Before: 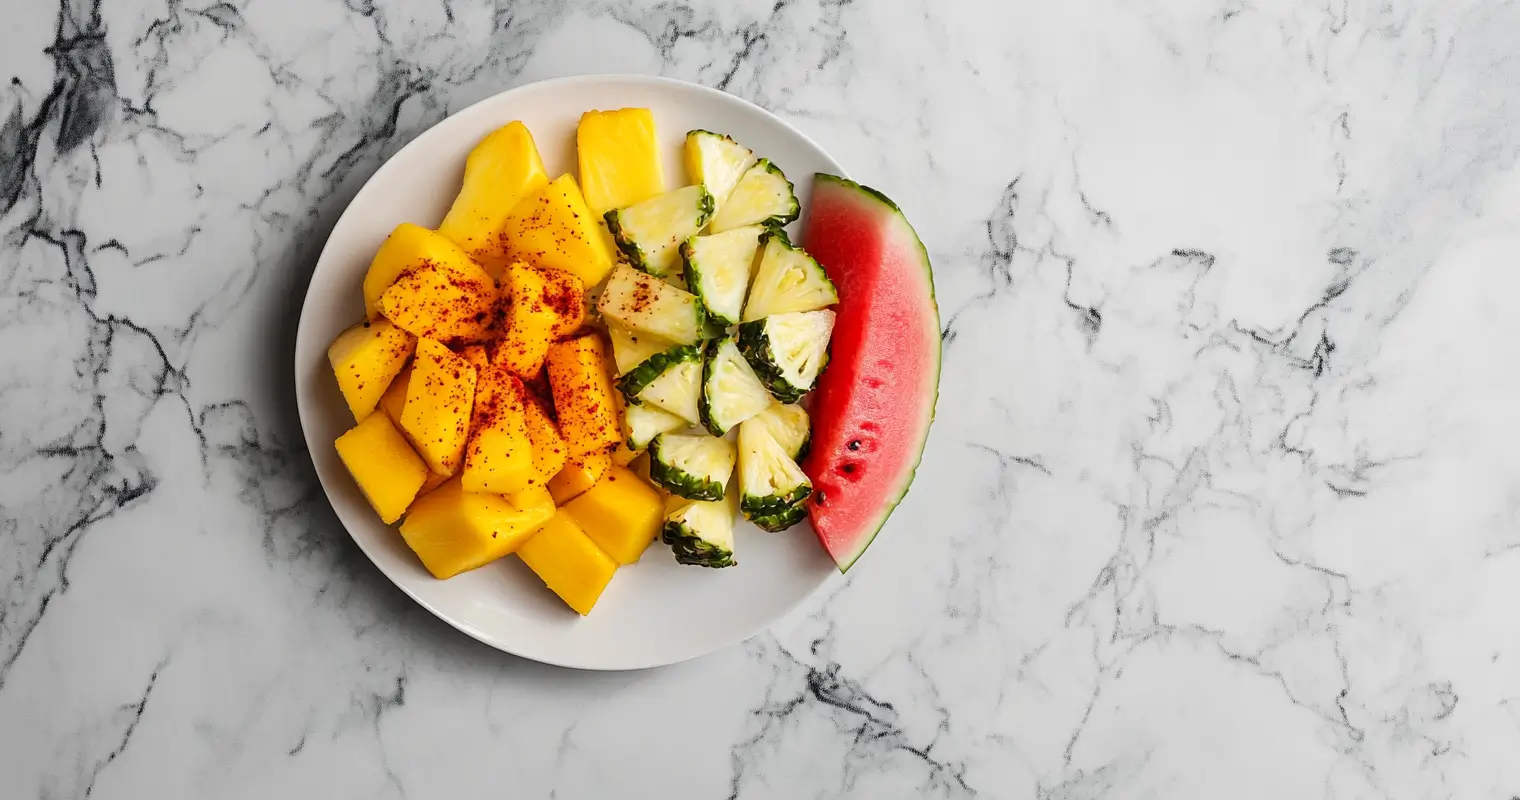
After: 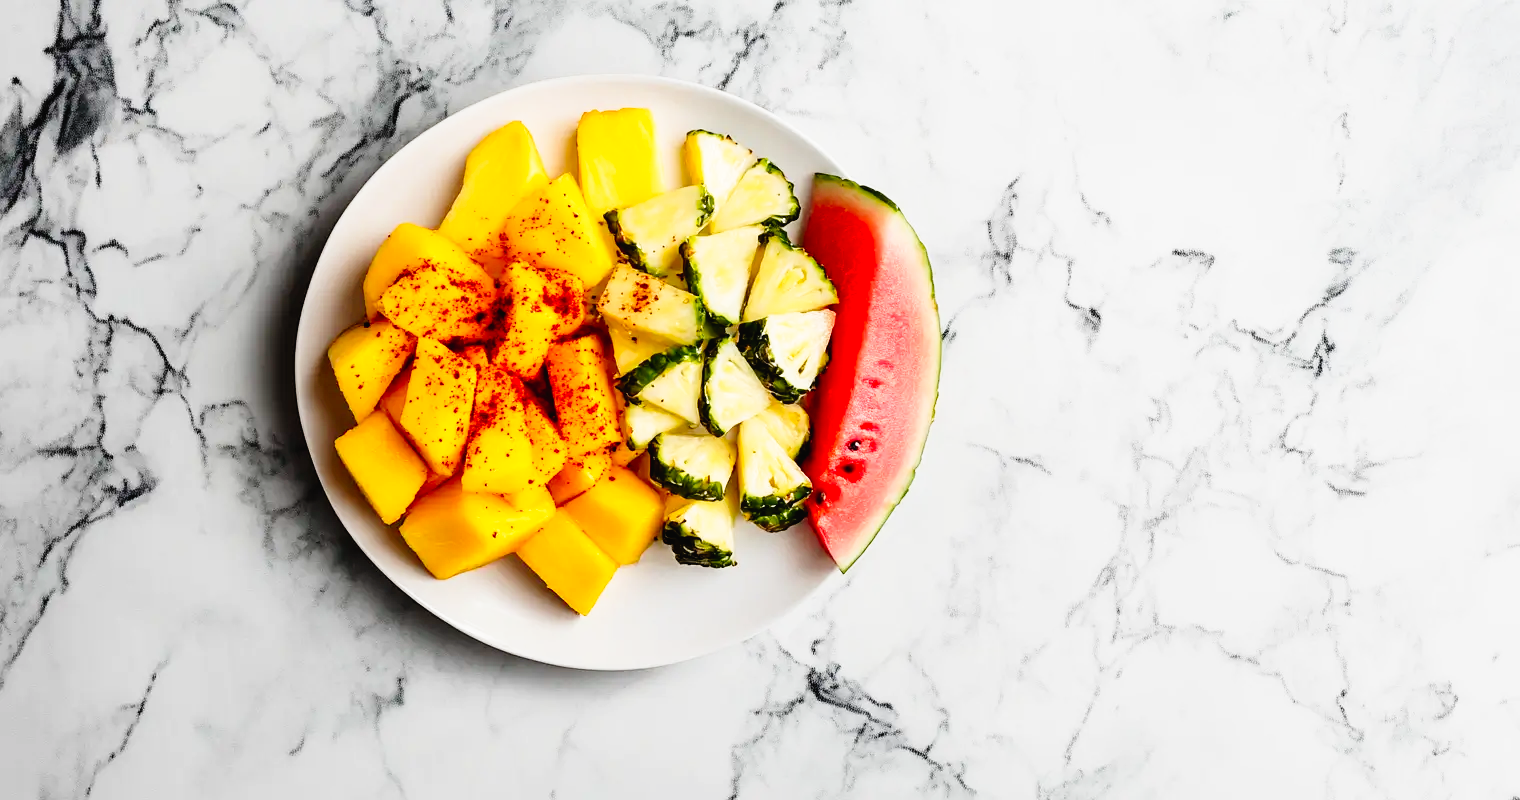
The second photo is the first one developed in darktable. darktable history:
tone curve: curves: ch0 [(0, 0.016) (0.11, 0.039) (0.259, 0.235) (0.383, 0.437) (0.499, 0.597) (0.733, 0.867) (0.843, 0.948) (1, 1)], preserve colors none
color zones: curves: ch1 [(0, 0.523) (0.143, 0.545) (0.286, 0.52) (0.429, 0.506) (0.571, 0.503) (0.714, 0.503) (0.857, 0.508) (1, 0.523)]
